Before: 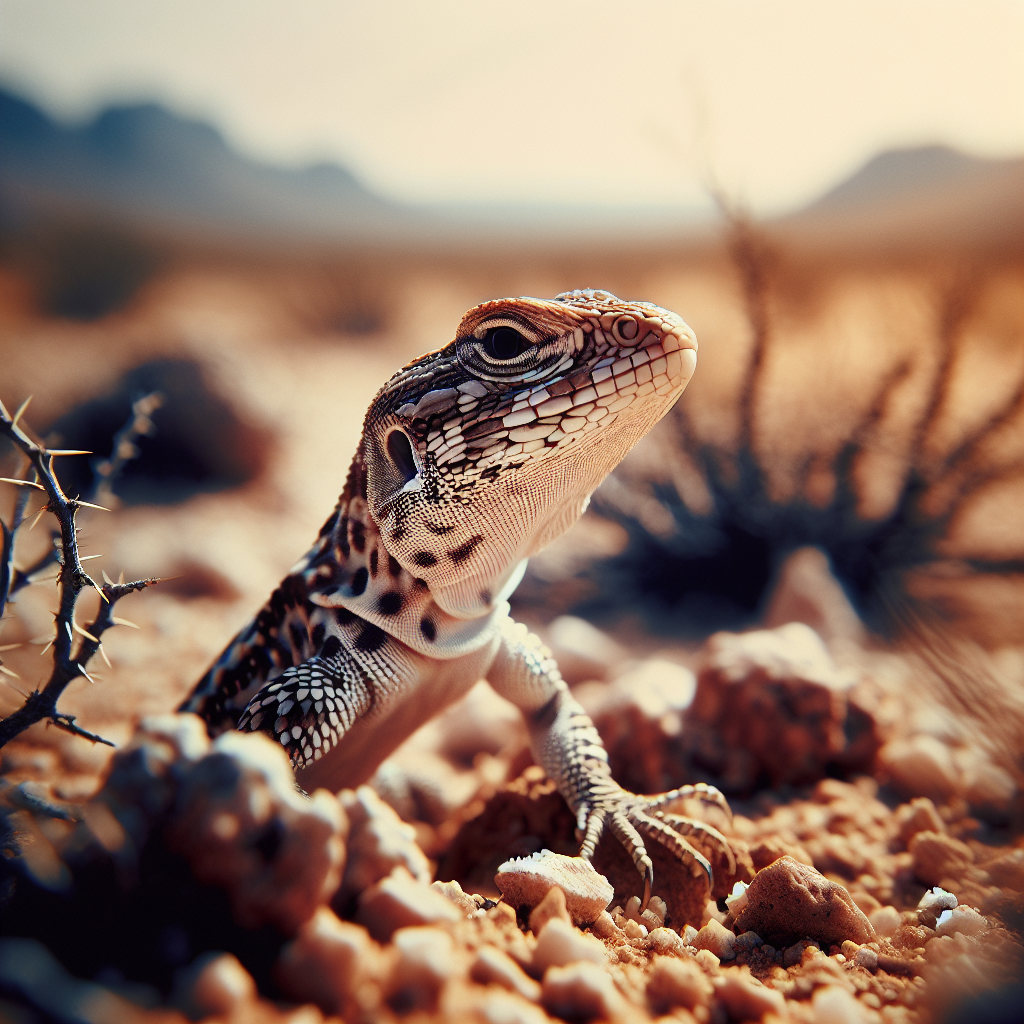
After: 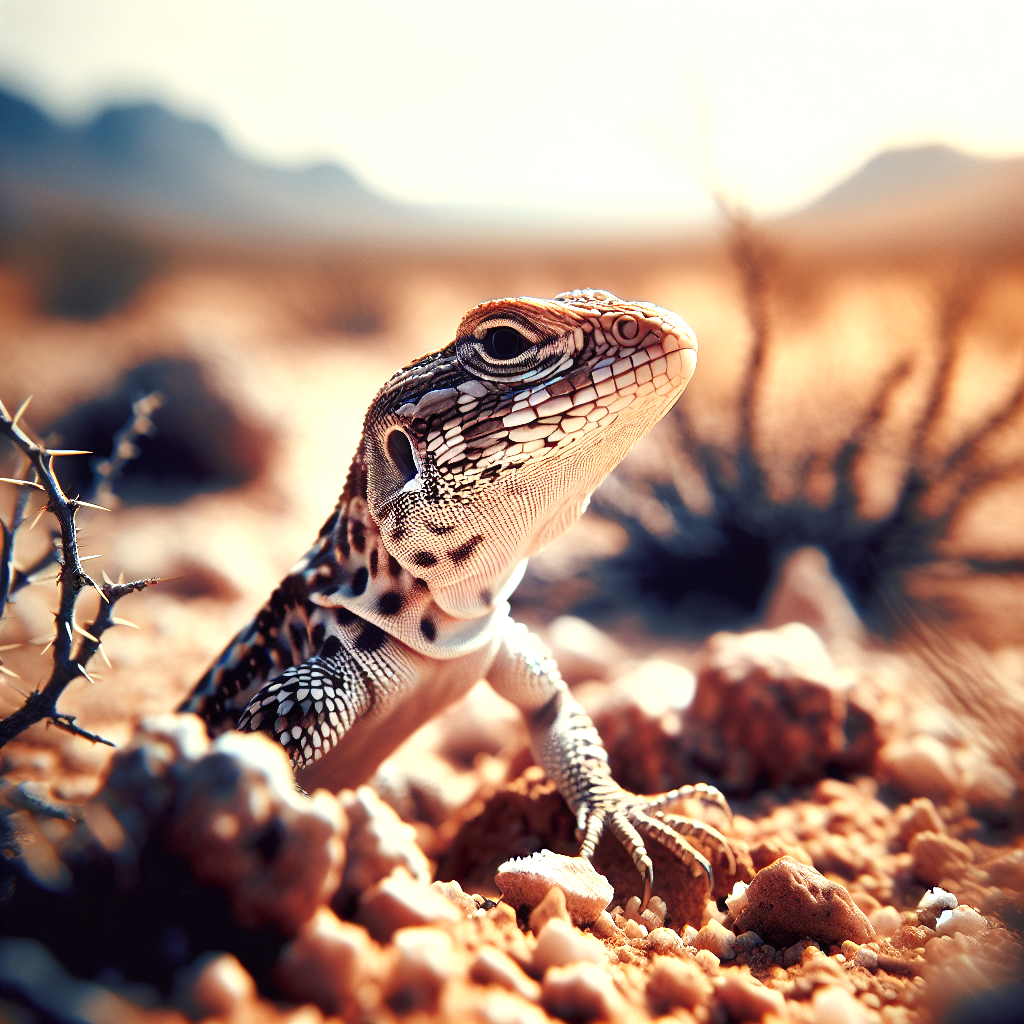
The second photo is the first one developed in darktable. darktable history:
exposure: exposure 0.651 EV, compensate highlight preservation false
